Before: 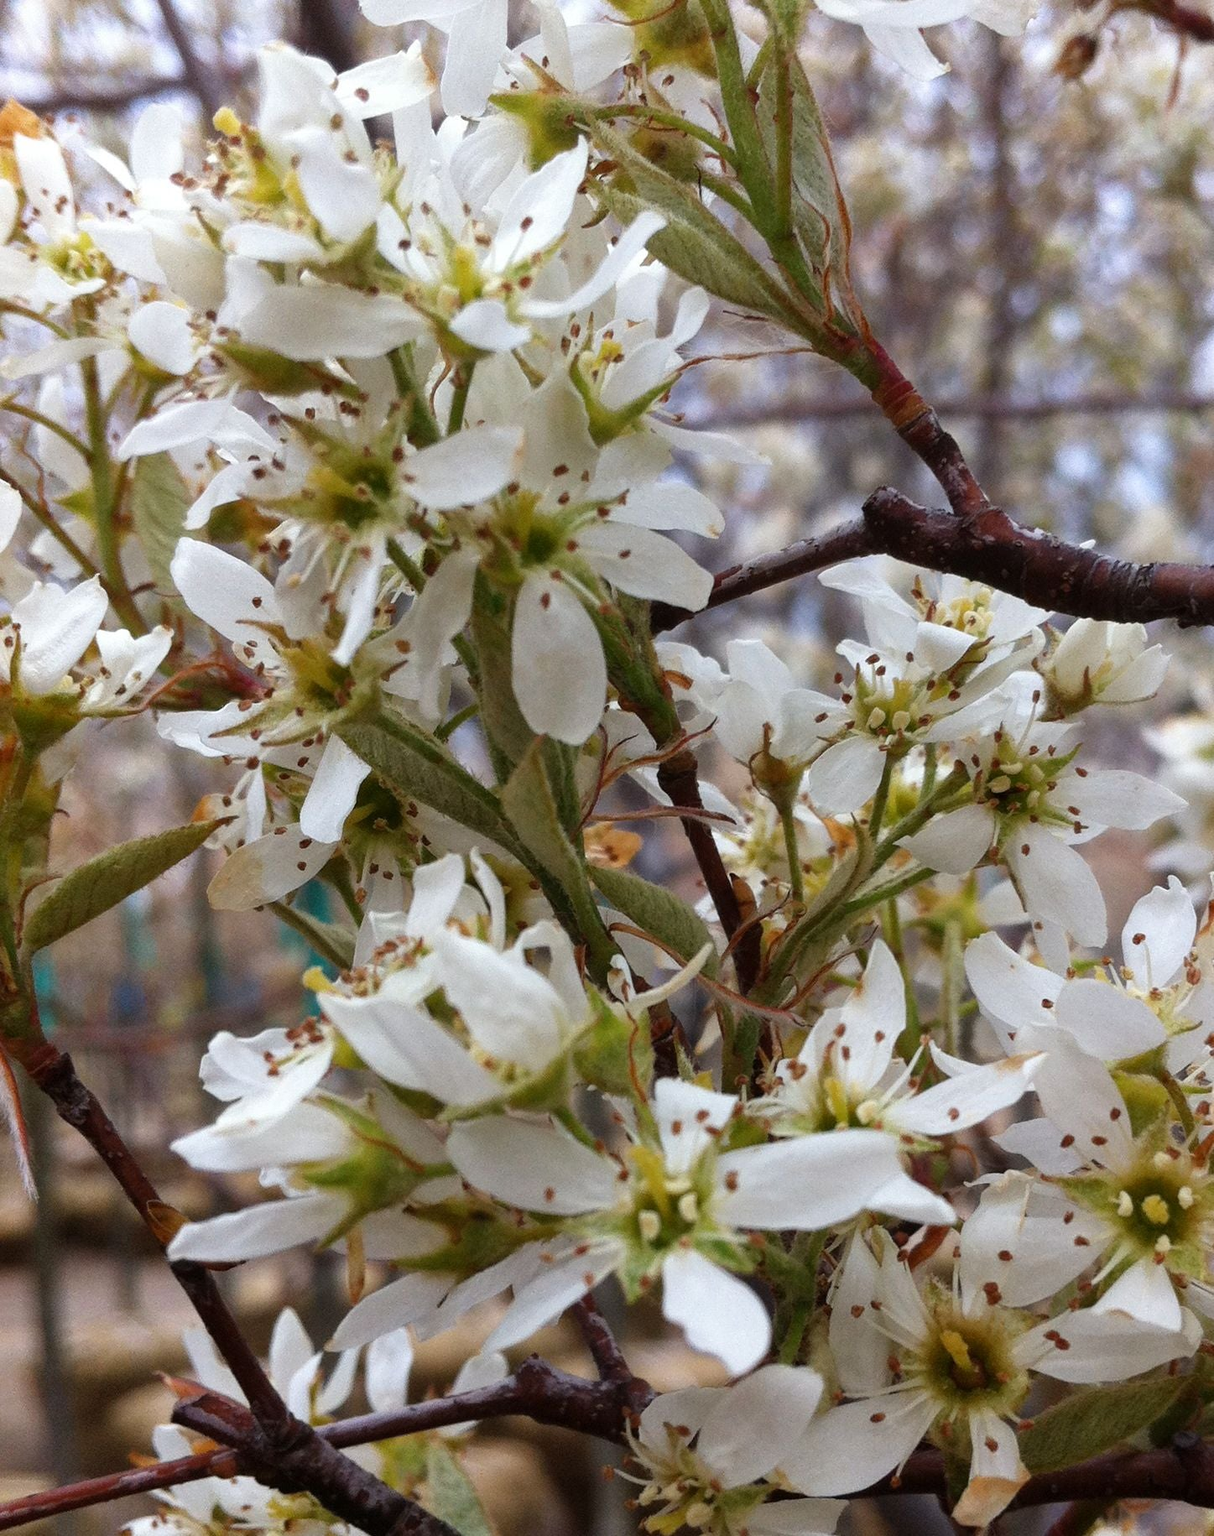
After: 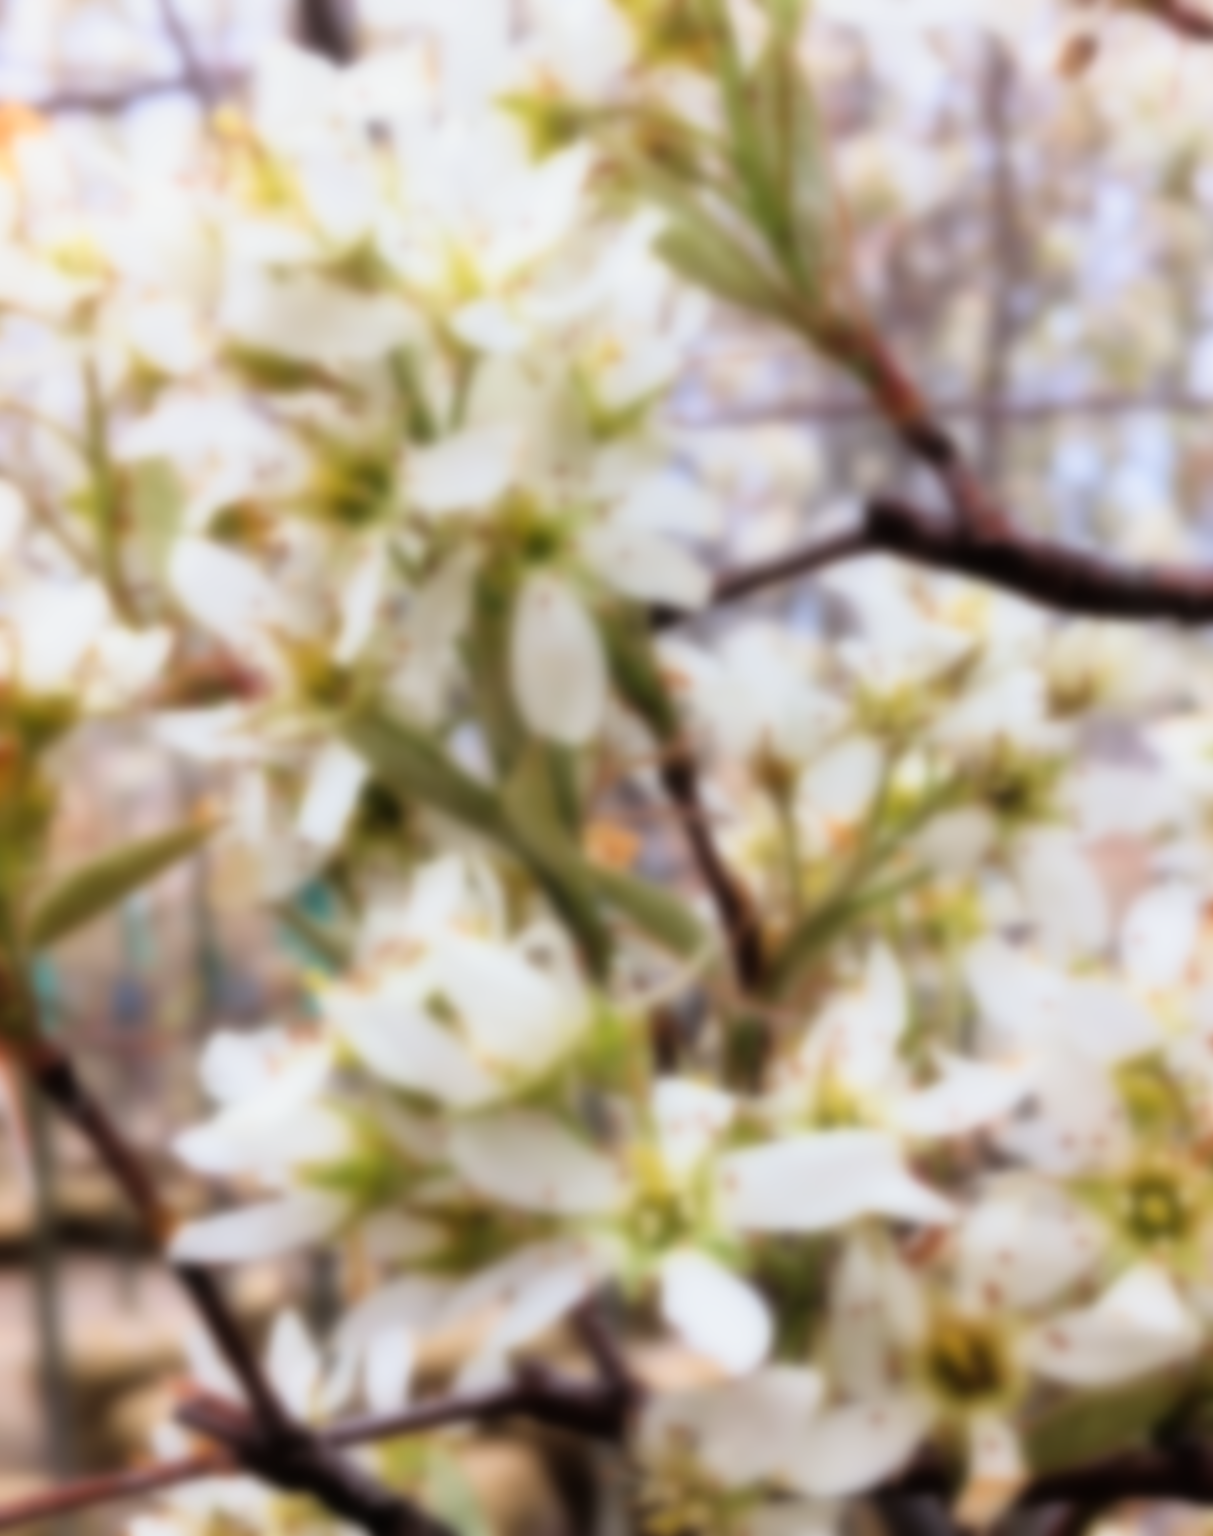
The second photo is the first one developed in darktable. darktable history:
filmic rgb: black relative exposure -7.75 EV, white relative exposure 4.4 EV, threshold 3 EV, hardness 3.76, latitude 50%, contrast 1.1, color science v5 (2021), contrast in shadows safe, contrast in highlights safe, enable highlight reconstruction true
exposure: exposure 1.061 EV, compensate highlight preservation false
lowpass: on, module defaults
